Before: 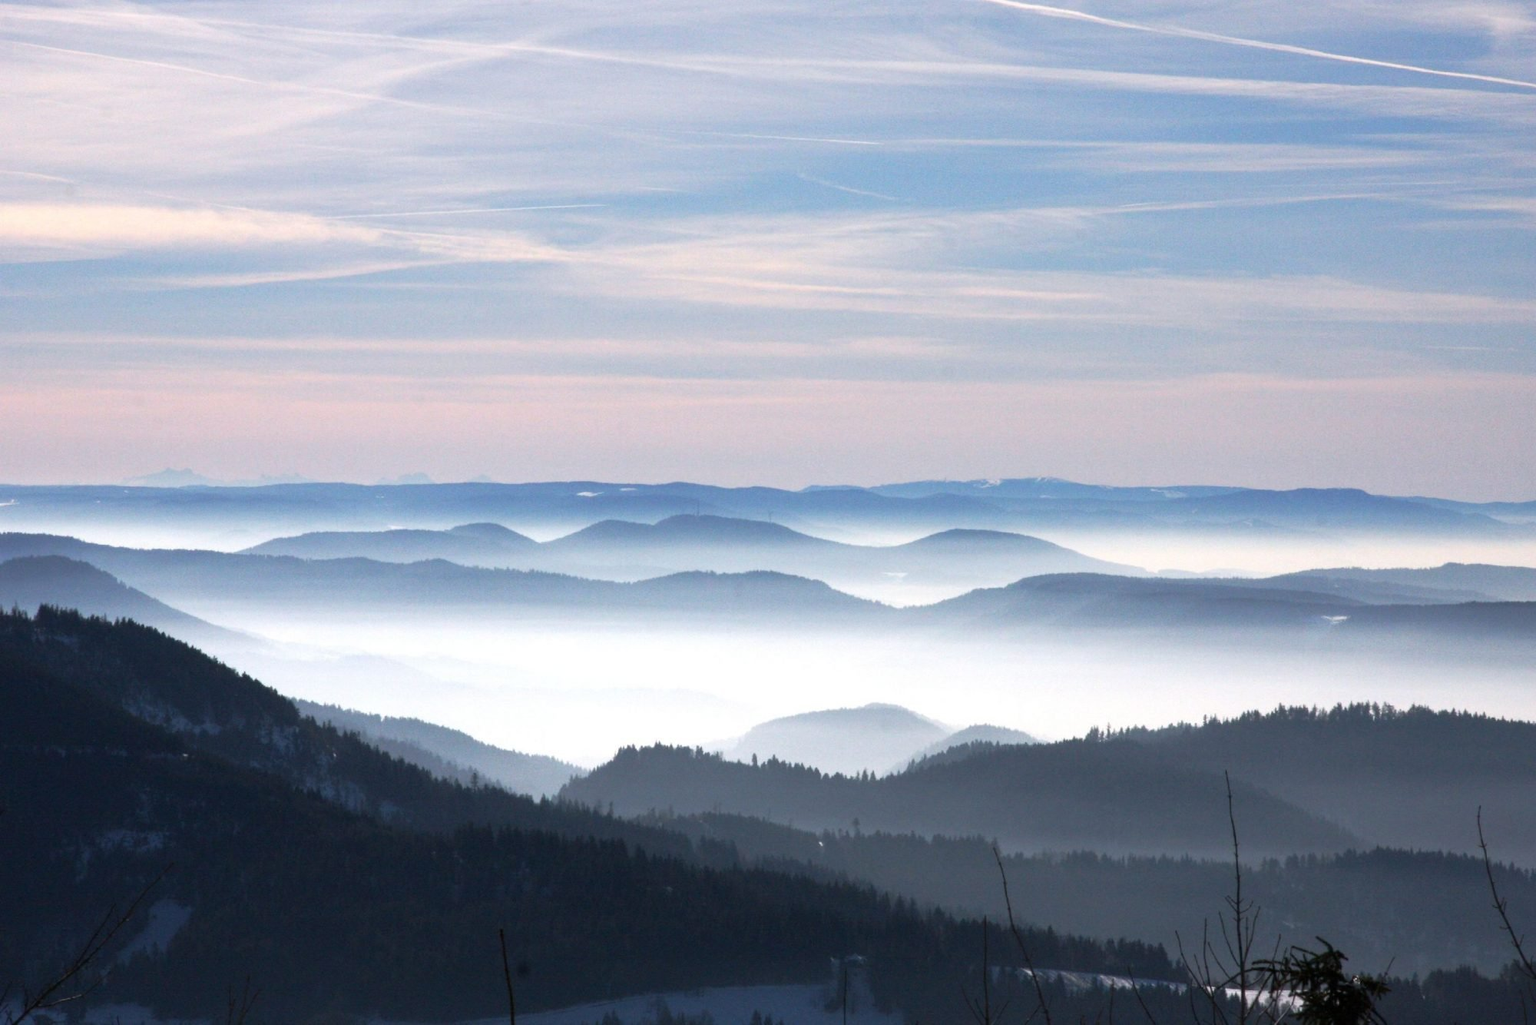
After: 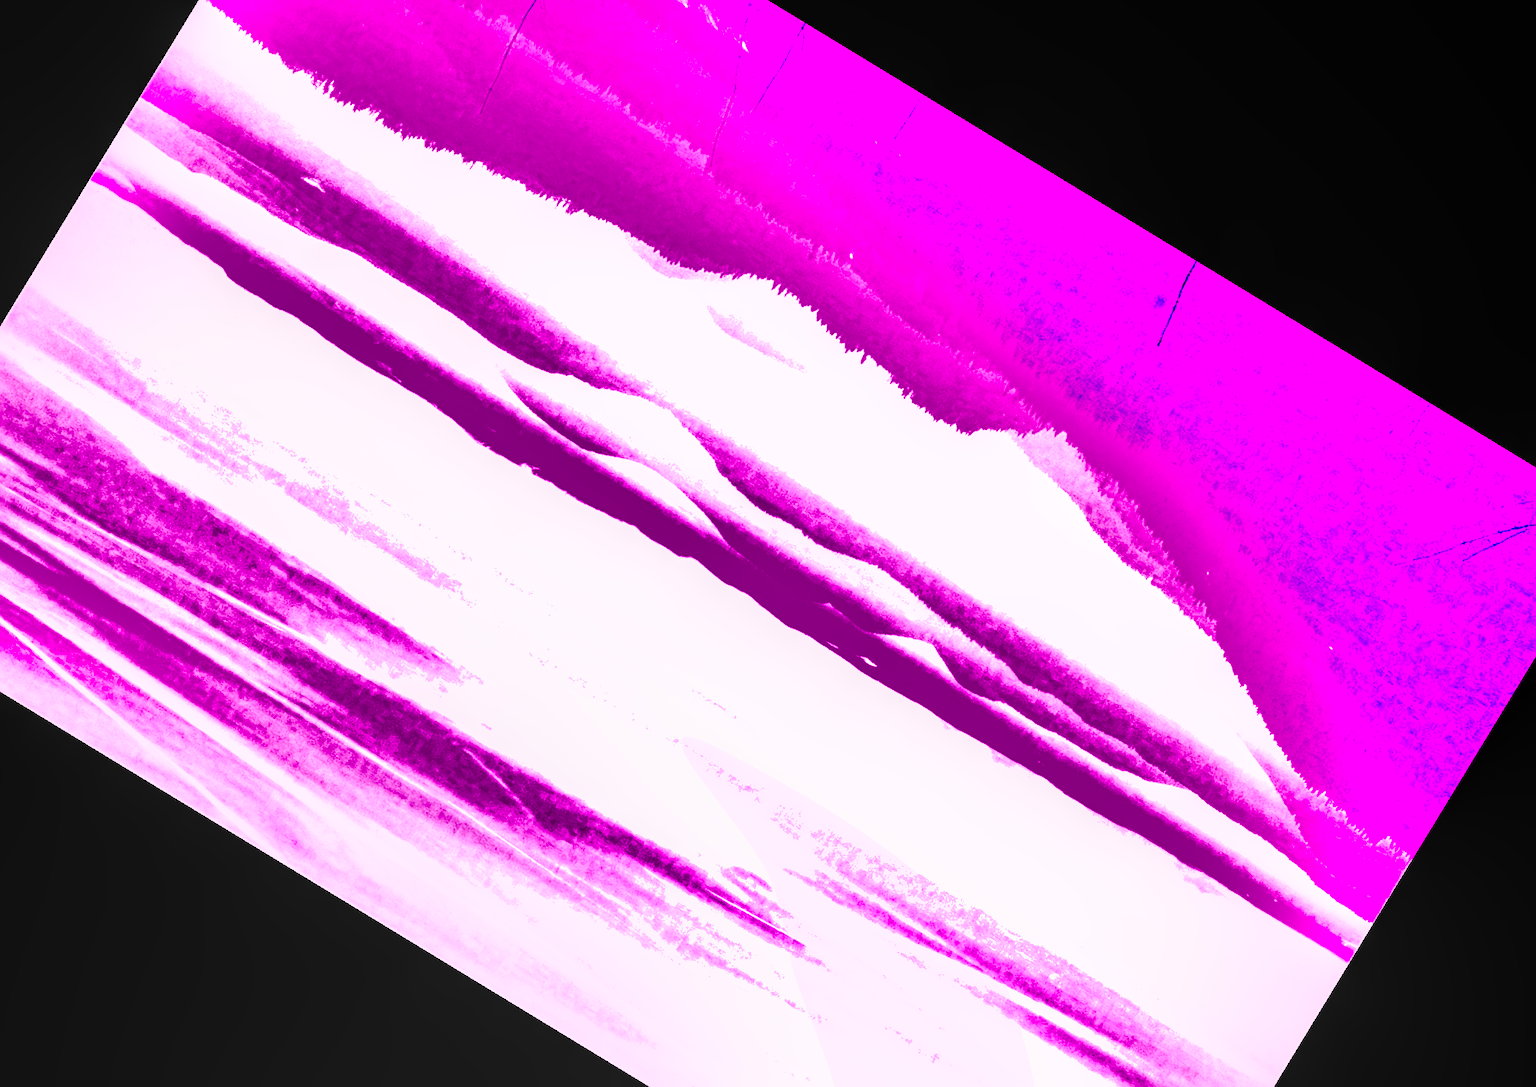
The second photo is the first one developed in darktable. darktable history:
local contrast: detail 130%
shadows and highlights: shadows 20.91, highlights -82.73, soften with gaussian
white balance: red 8, blue 8
sharpen: amount 0.2
rotate and perspective: automatic cropping off
crop and rotate: angle 148.68°, left 9.111%, top 15.603%, right 4.588%, bottom 17.041%
color balance rgb: perceptual saturation grading › global saturation 30%, global vibrance 20%
base curve: curves: ch0 [(0, 0) (0.007, 0.004) (0.027, 0.03) (0.046, 0.07) (0.207, 0.54) (0.442, 0.872) (0.673, 0.972) (1, 1)], preserve colors none
